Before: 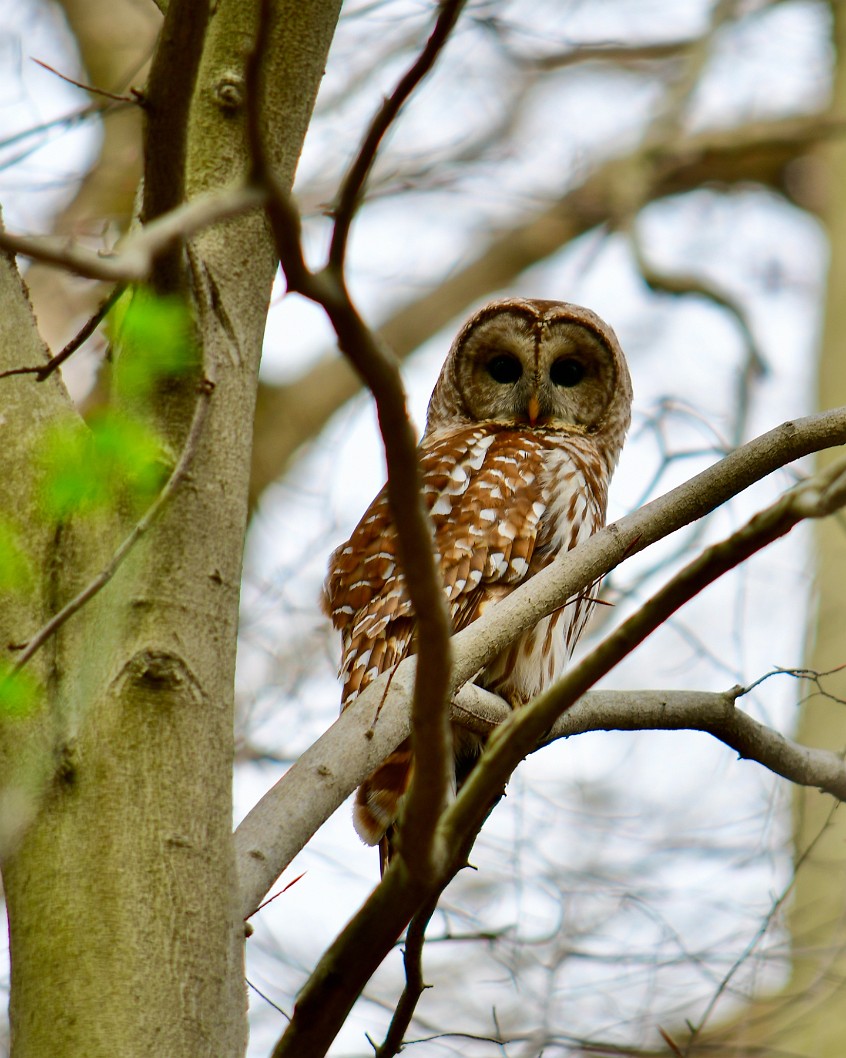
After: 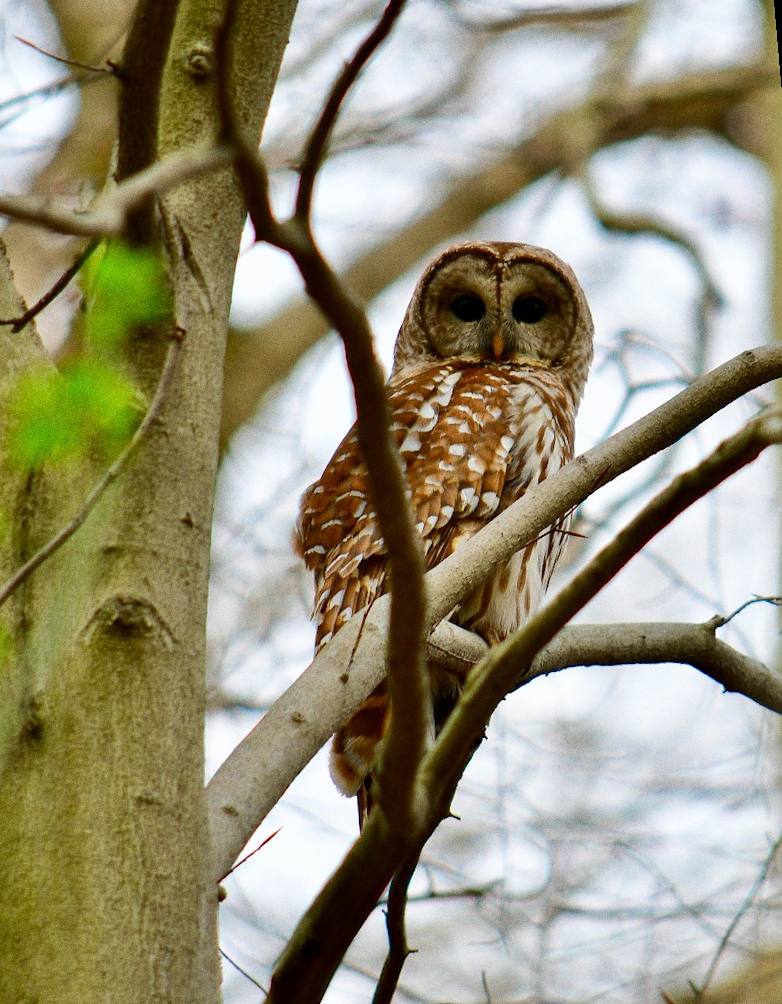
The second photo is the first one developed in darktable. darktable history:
grain: coarseness 0.09 ISO
rotate and perspective: rotation -1.68°, lens shift (vertical) -0.146, crop left 0.049, crop right 0.912, crop top 0.032, crop bottom 0.96
